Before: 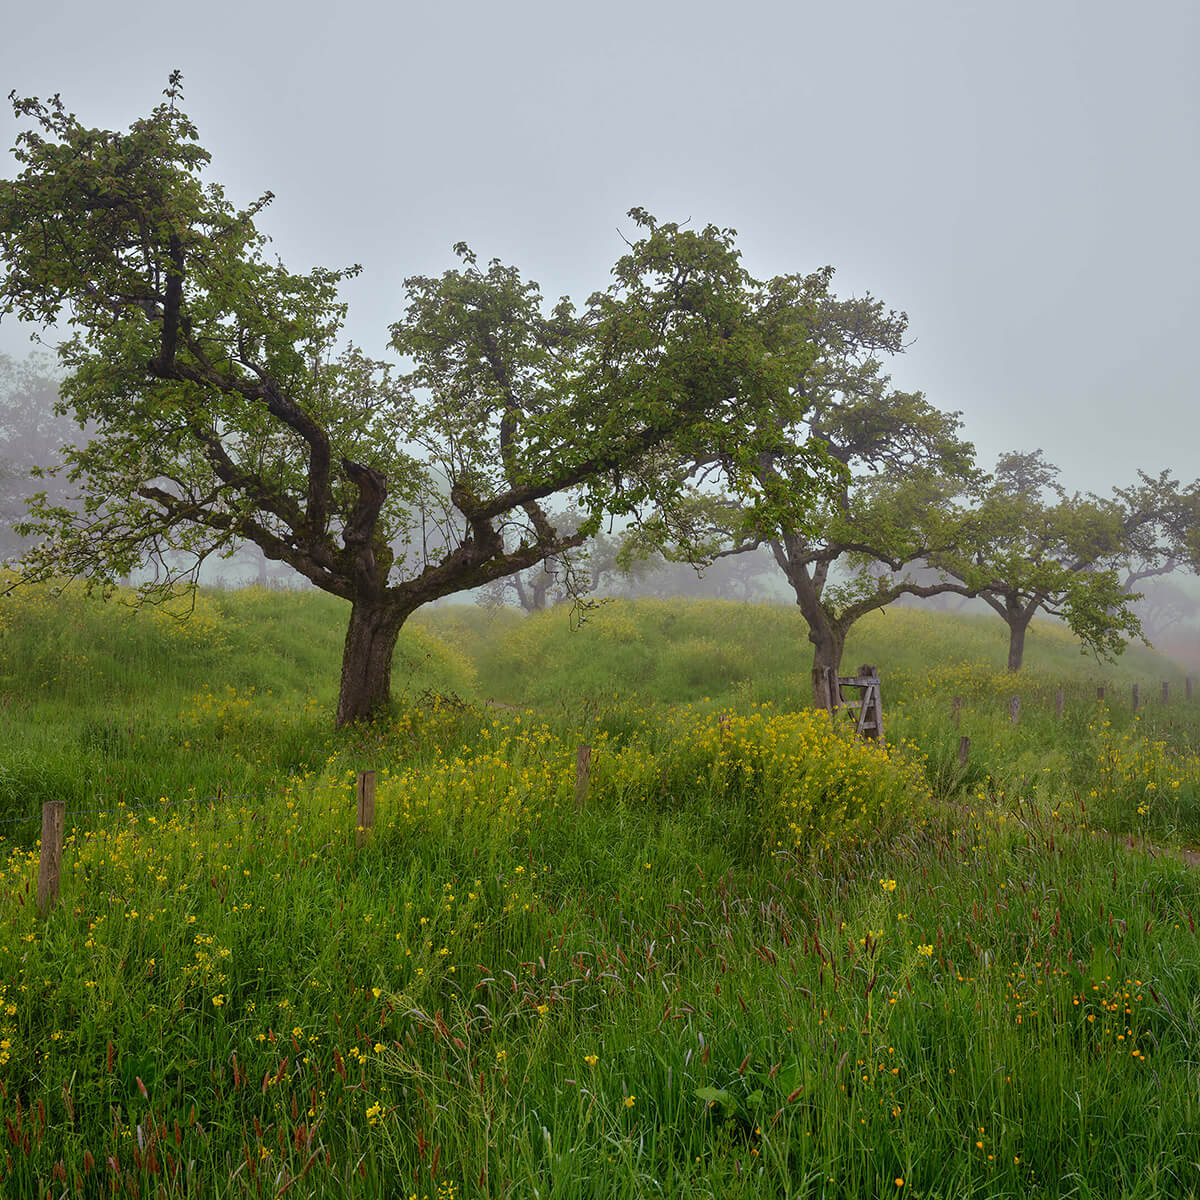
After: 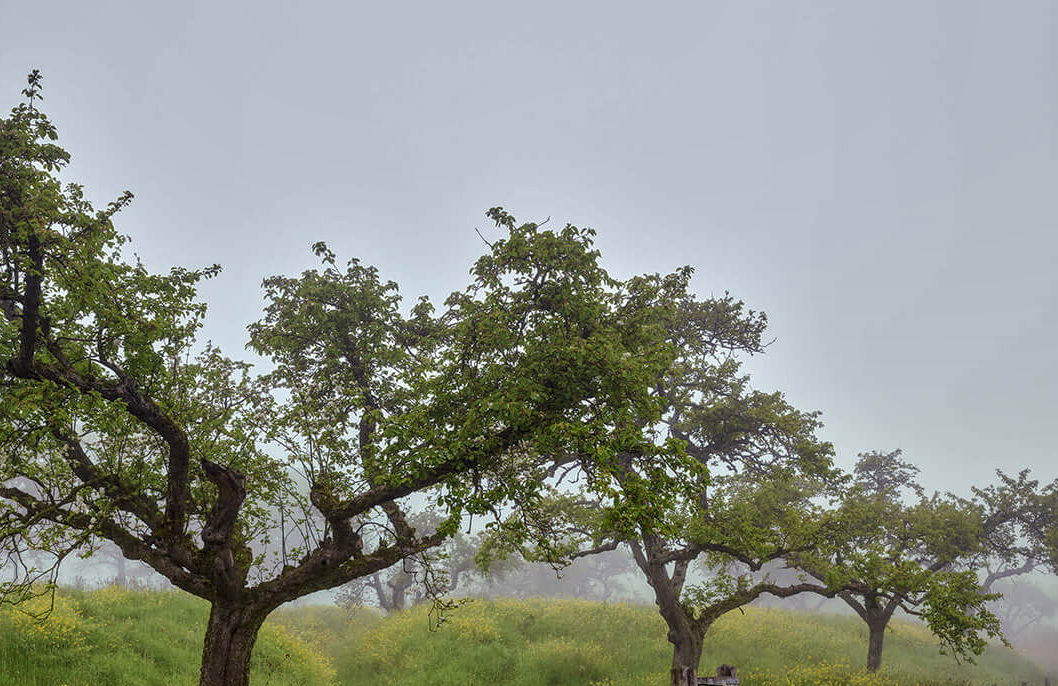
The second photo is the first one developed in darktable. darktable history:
crop and rotate: left 11.812%, bottom 42.776%
local contrast: highlights 61%, detail 143%, midtone range 0.428
shadows and highlights: shadows 37.27, highlights -28.18, soften with gaussian
